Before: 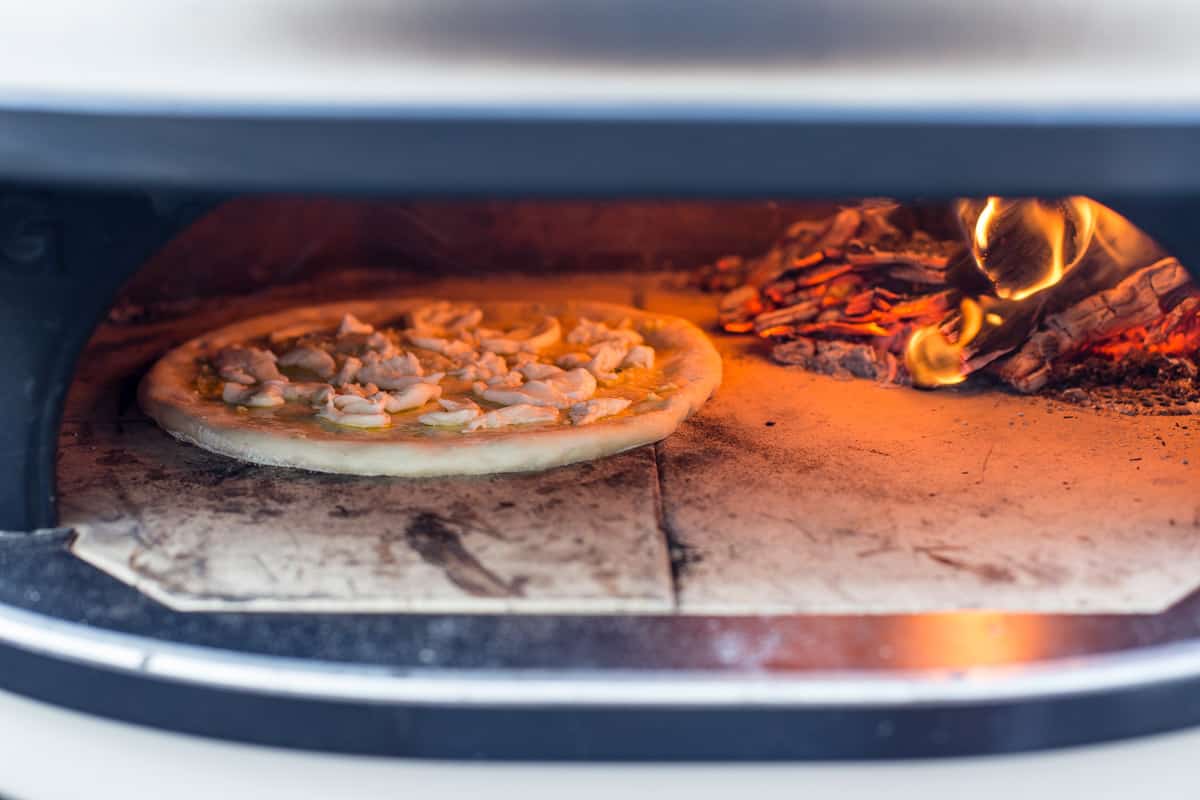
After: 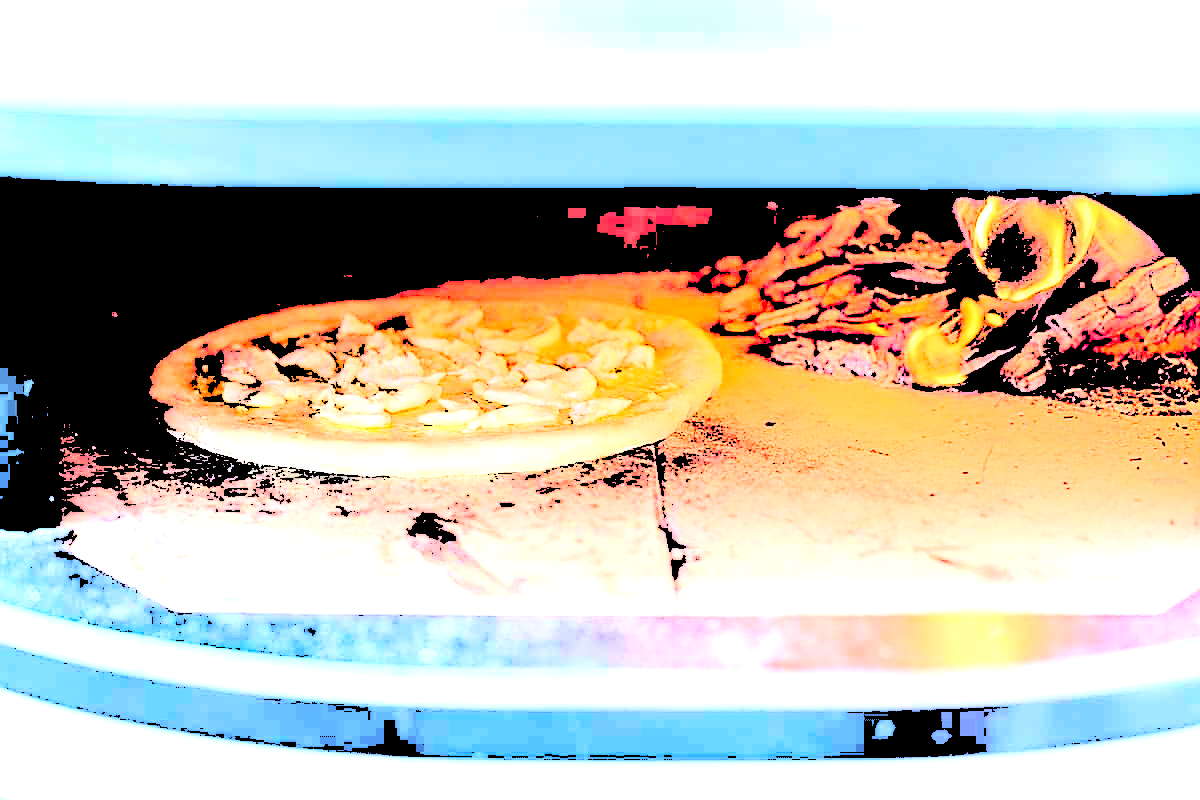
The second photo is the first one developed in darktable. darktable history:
sharpen: radius 1.4, amount 1.25, threshold 0.7
levels: levels [0.246, 0.246, 0.506]
tone curve: curves: ch0 [(0, 0.01) (0.052, 0.045) (0.136, 0.133) (0.29, 0.332) (0.453, 0.531) (0.676, 0.751) (0.89, 0.919) (1, 1)]; ch1 [(0, 0) (0.094, 0.081) (0.285, 0.299) (0.385, 0.403) (0.446, 0.443) (0.502, 0.5) (0.544, 0.552) (0.589, 0.612) (0.722, 0.728) (1, 1)]; ch2 [(0, 0) (0.257, 0.217) (0.43, 0.421) (0.498, 0.507) (0.531, 0.544) (0.56, 0.579) (0.625, 0.642) (1, 1)], color space Lab, independent channels, preserve colors none
